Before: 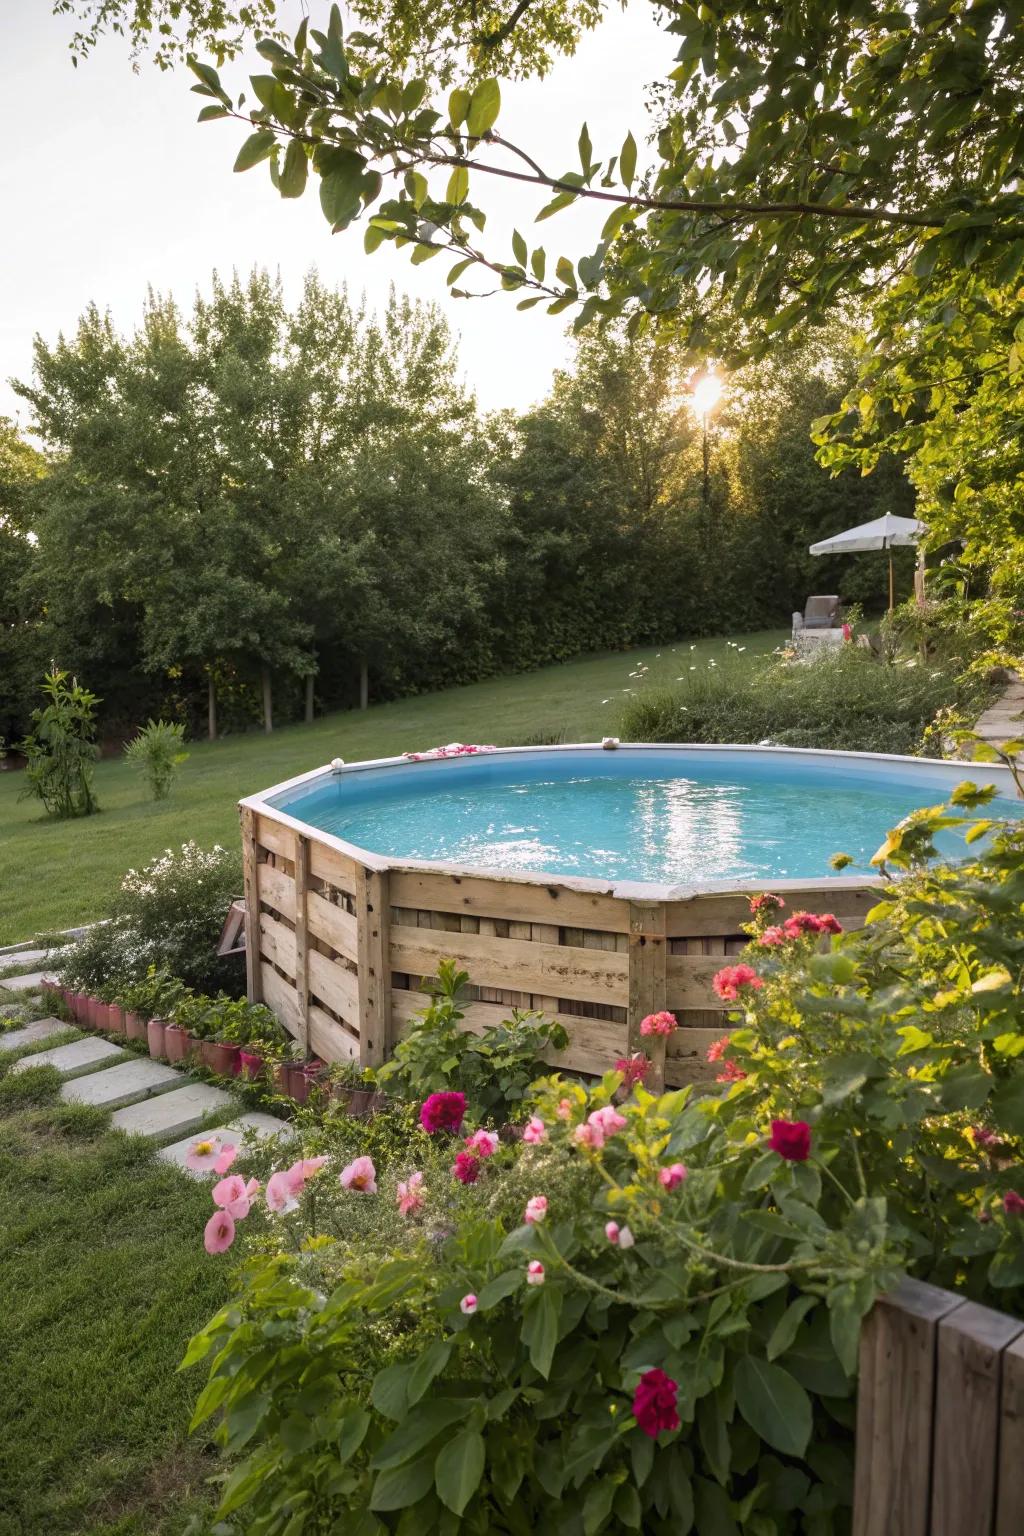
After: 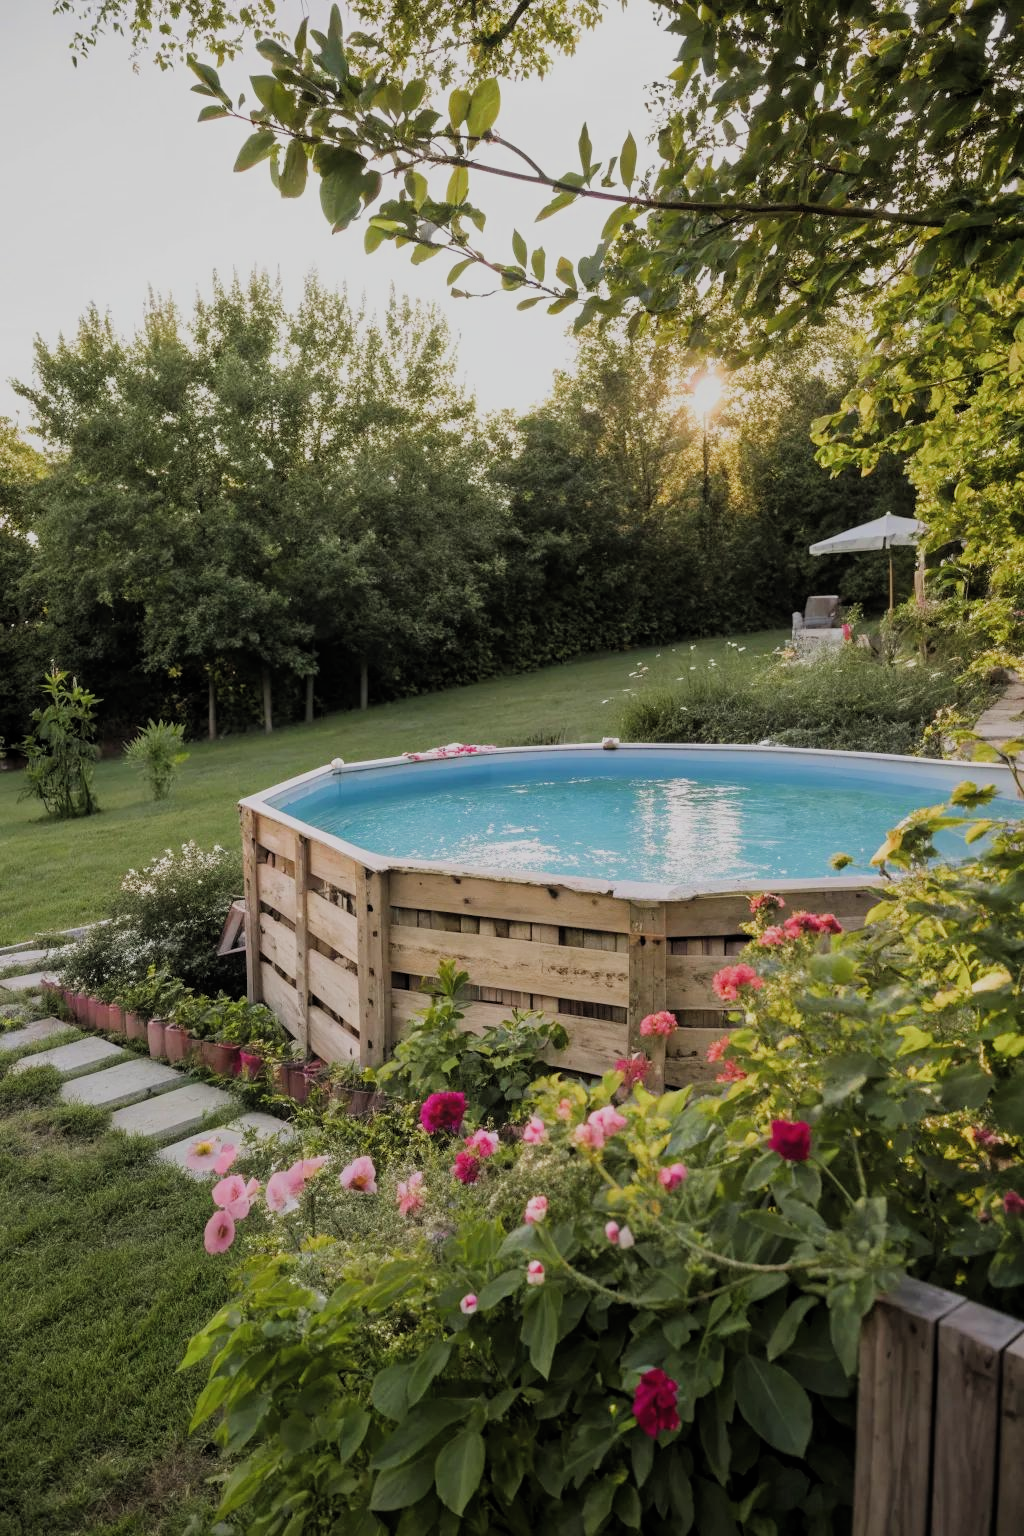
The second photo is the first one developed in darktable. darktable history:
filmic rgb: black relative exposure -7.65 EV, white relative exposure 4.56 EV, hardness 3.61, add noise in highlights 0.002, color science v3 (2019), use custom middle-gray values true, contrast in highlights soft
